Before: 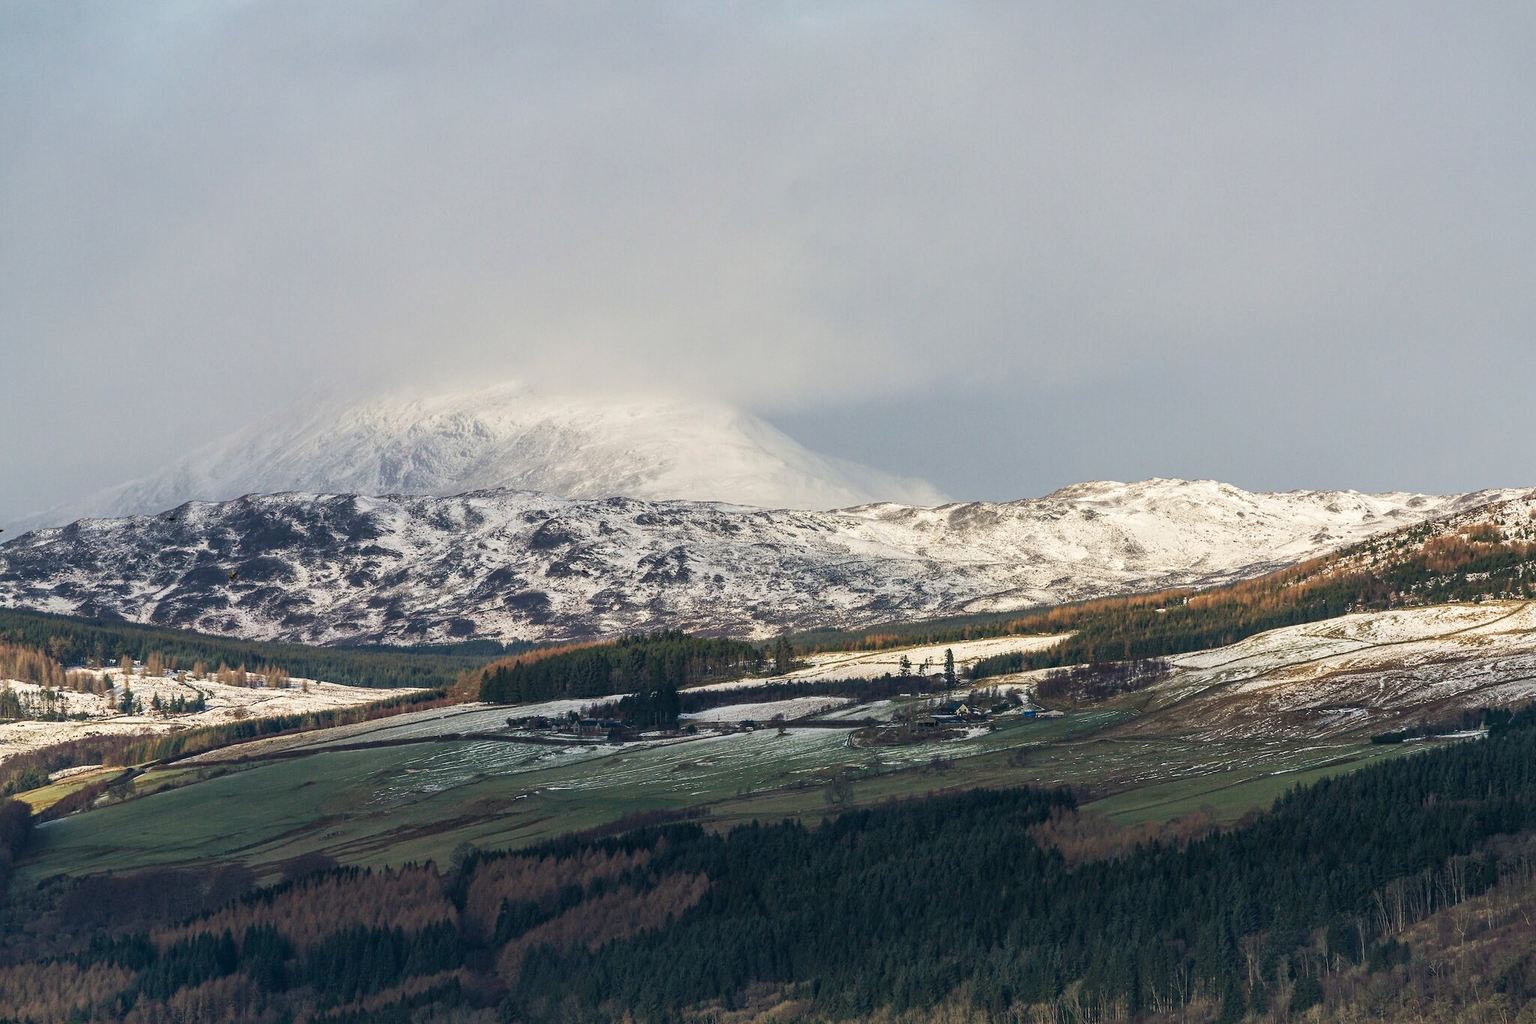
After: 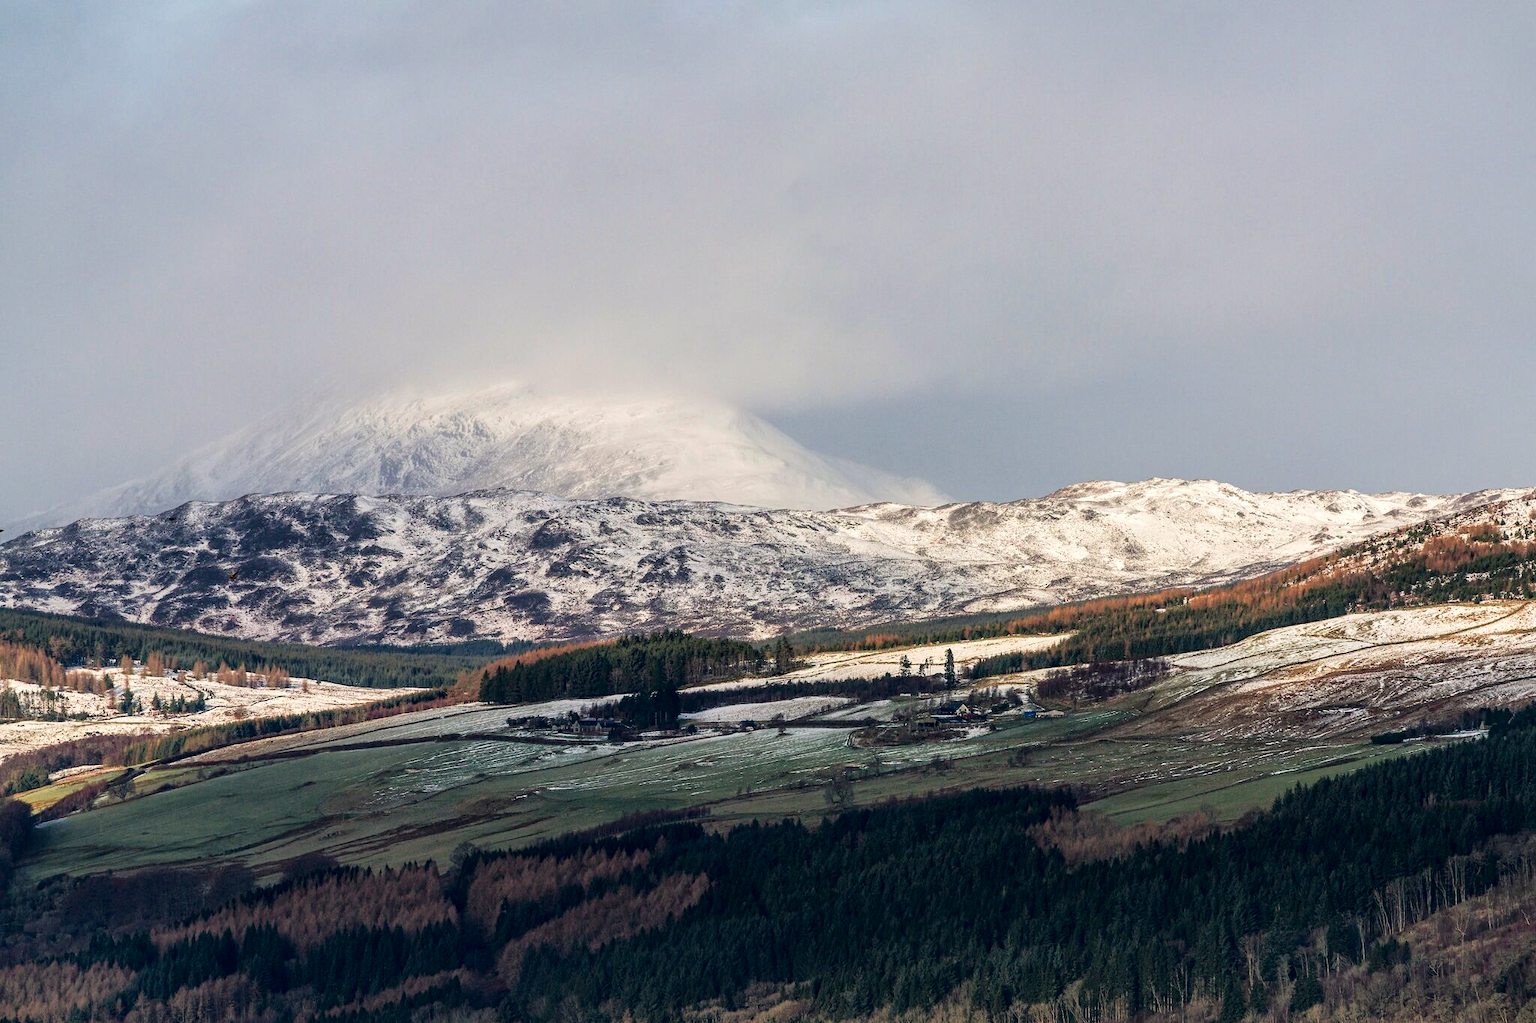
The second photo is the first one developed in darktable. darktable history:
local contrast: highlights 103%, shadows 102%, detail 119%, midtone range 0.2
tone curve: curves: ch0 [(0, 0) (0.126, 0.061) (0.362, 0.382) (0.498, 0.498) (0.706, 0.712) (1, 1)]; ch1 [(0, 0) (0.5, 0.505) (0.55, 0.578) (1, 1)]; ch2 [(0, 0) (0.44, 0.424) (0.489, 0.483) (0.537, 0.538) (1, 1)], color space Lab, independent channels, preserve colors none
